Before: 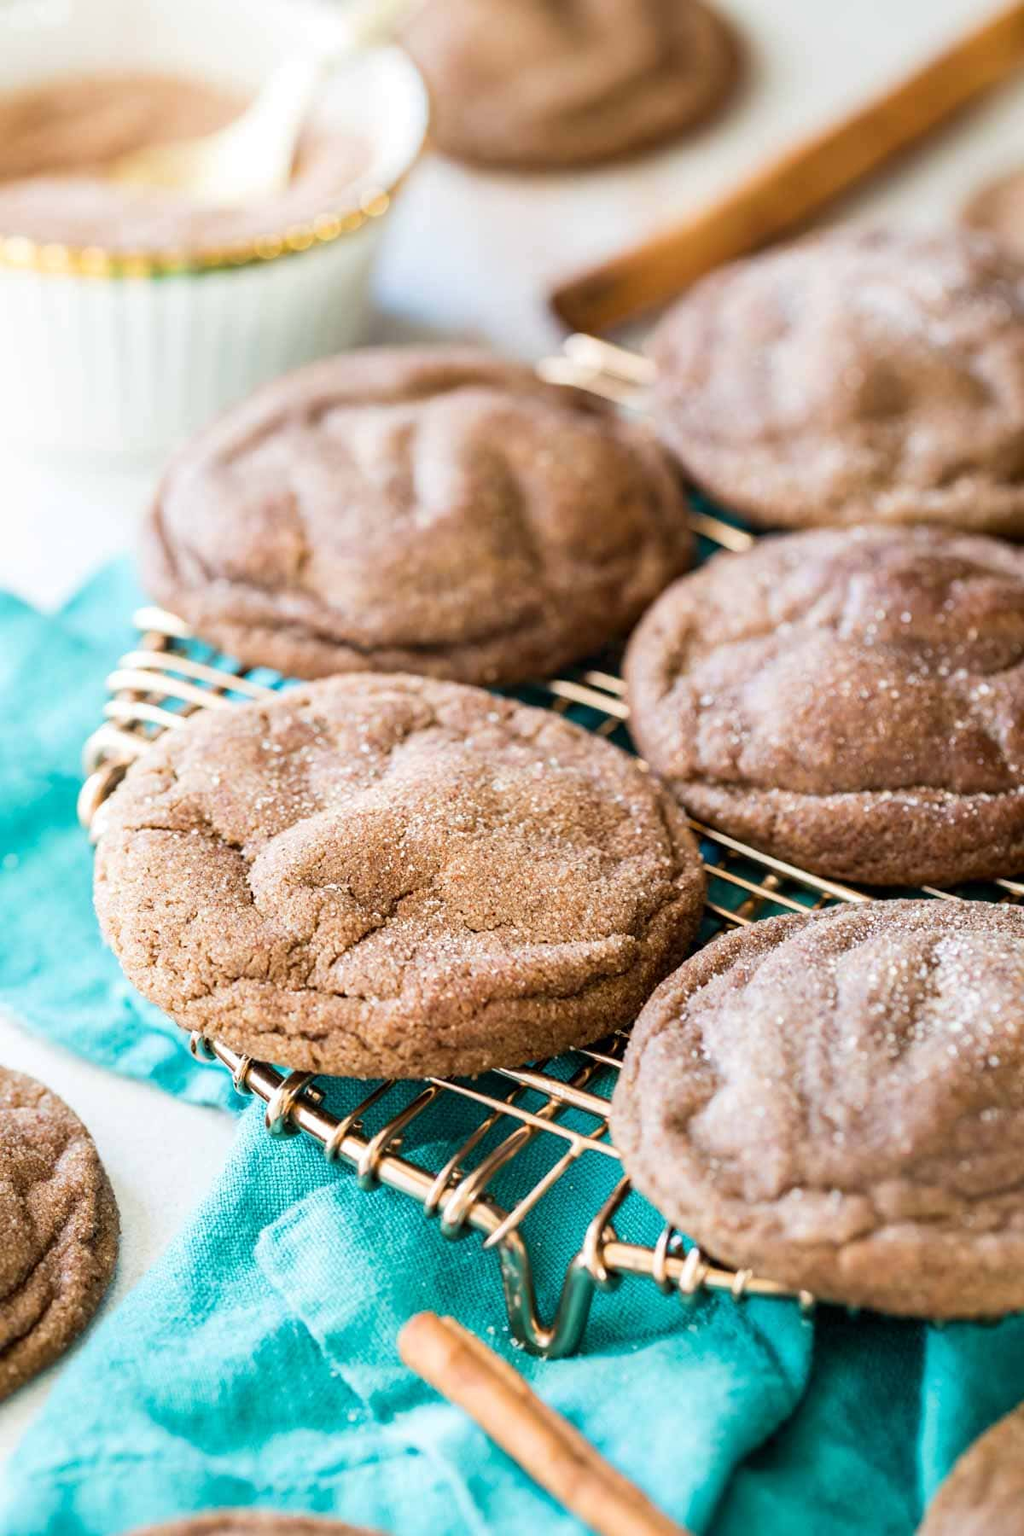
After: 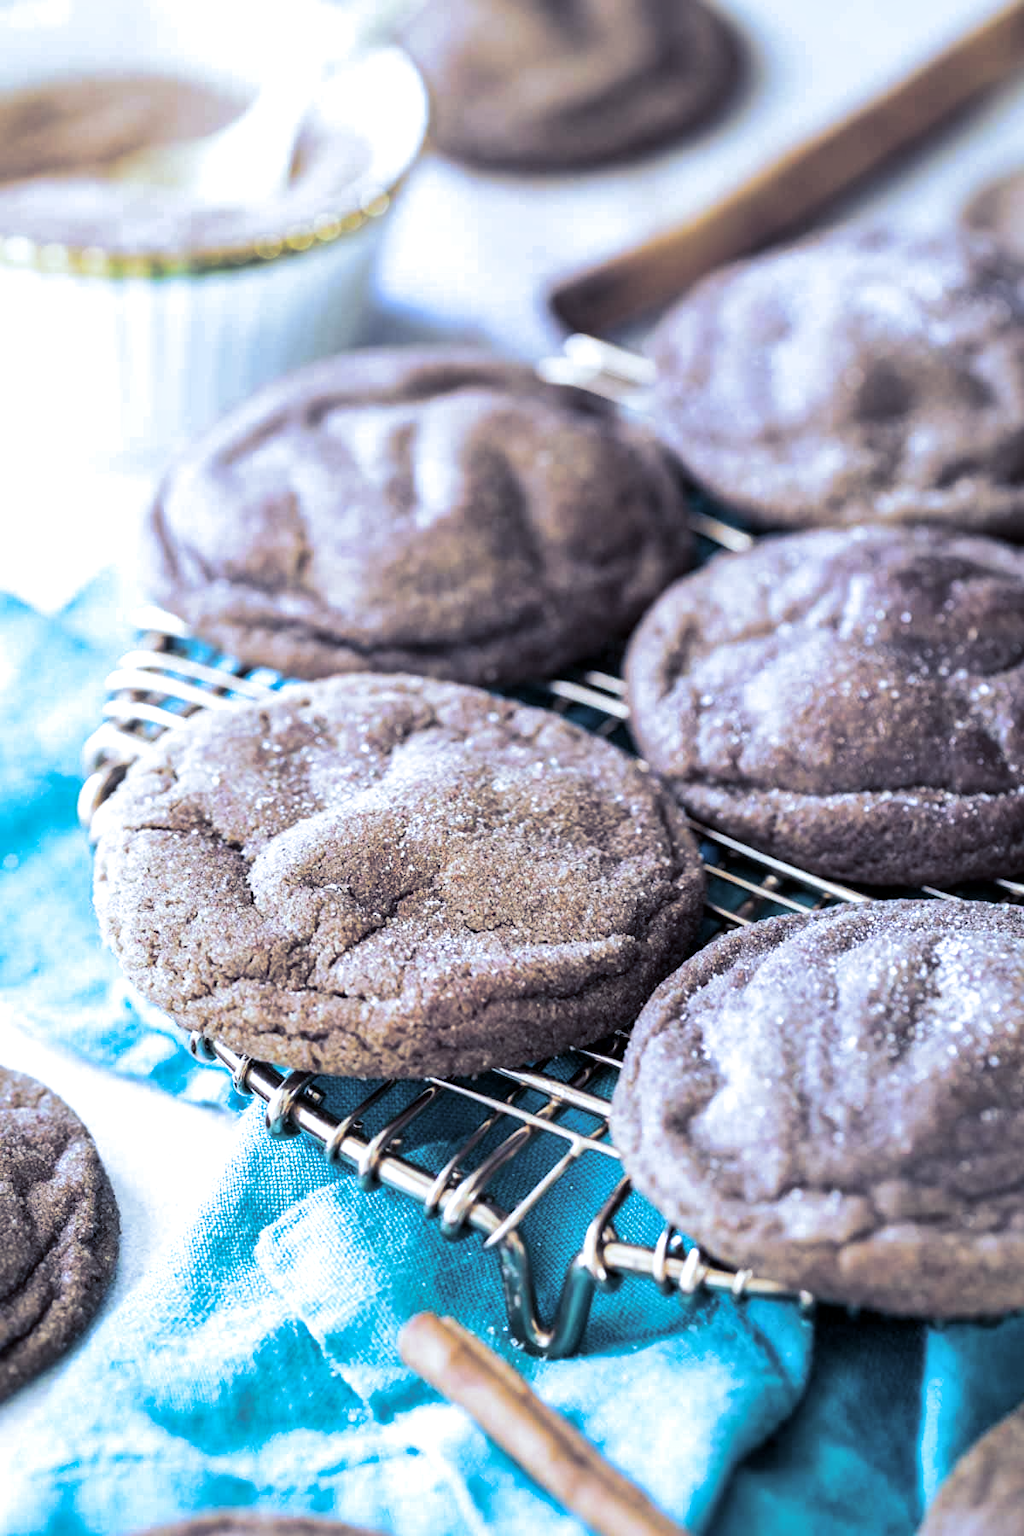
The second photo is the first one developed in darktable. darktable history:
local contrast: mode bilateral grid, contrast 20, coarseness 50, detail 120%, midtone range 0.2
tone equalizer: on, module defaults
split-toning: shadows › hue 230.4°
white balance: red 0.871, blue 1.249
